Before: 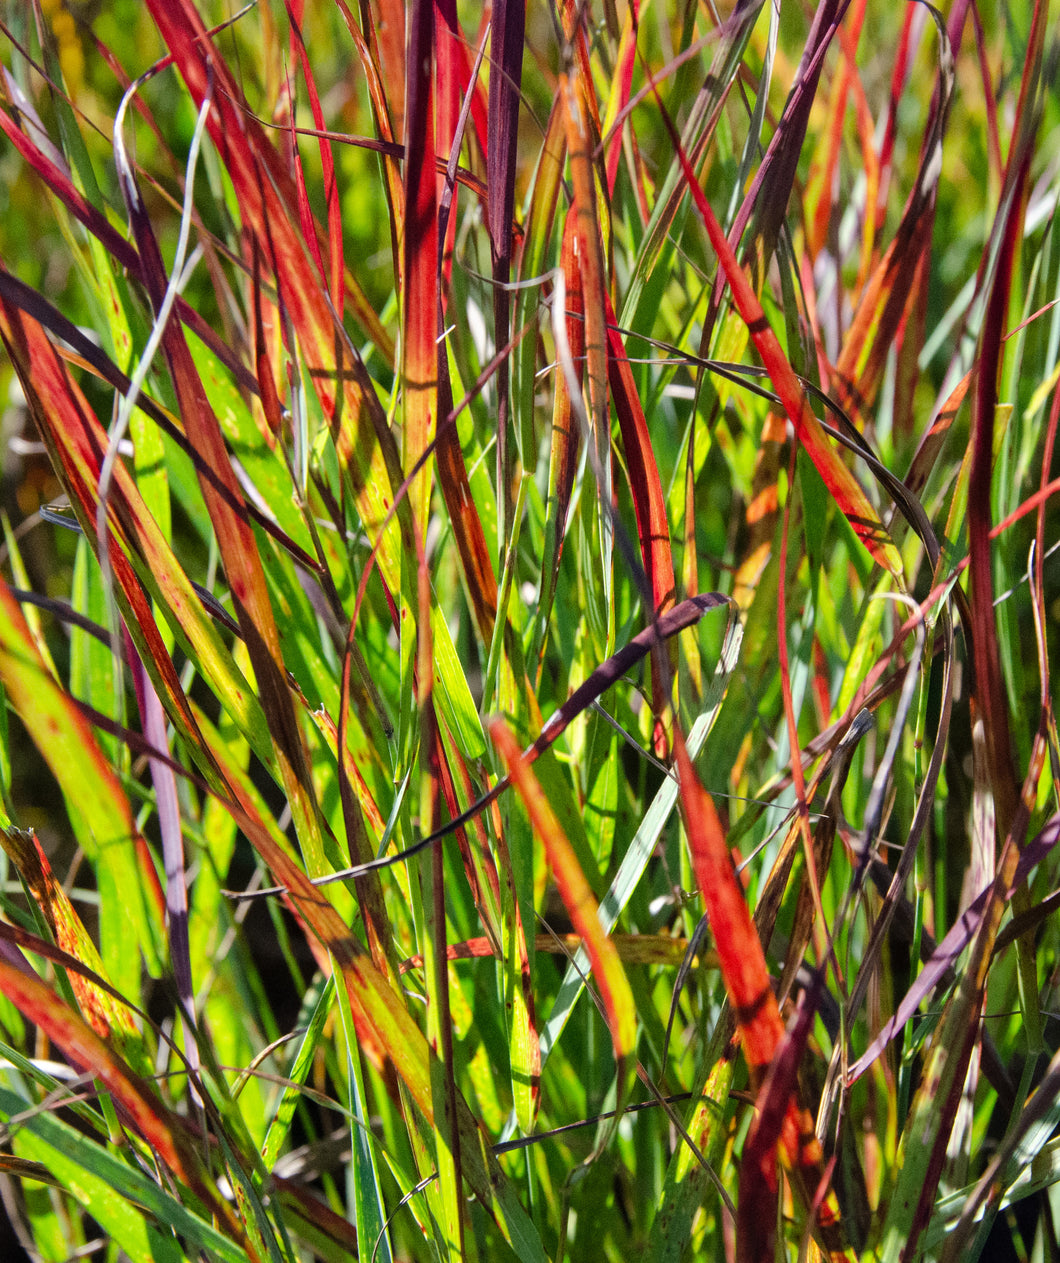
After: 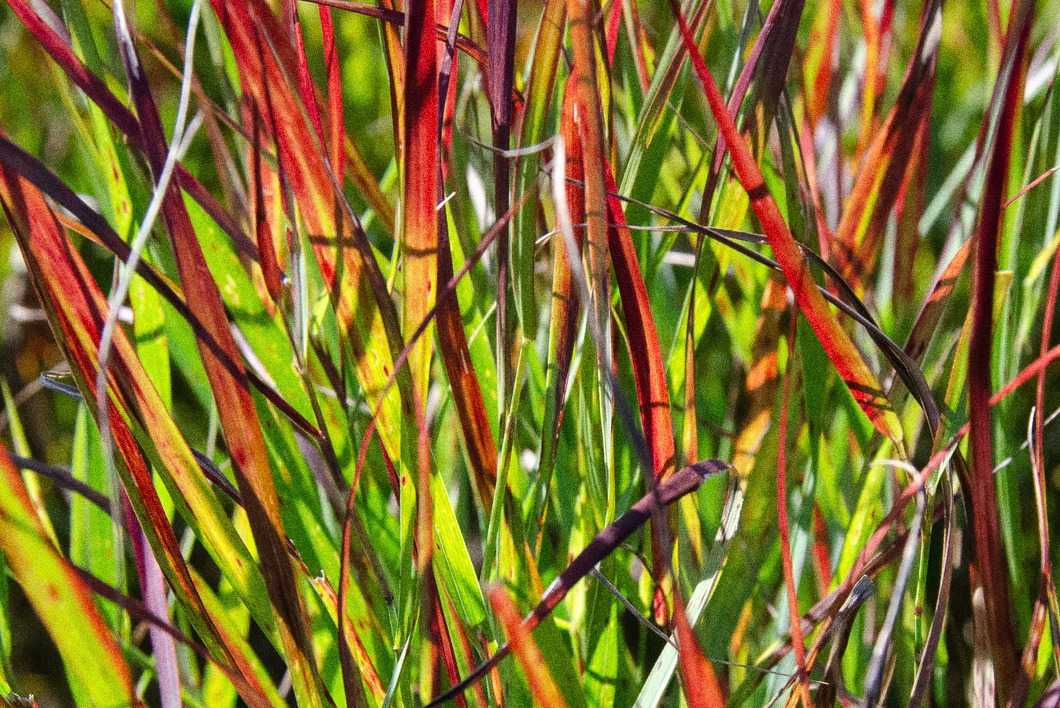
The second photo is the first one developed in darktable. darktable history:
crop and rotate: top 10.605%, bottom 33.274%
grain: coarseness 0.09 ISO, strength 40%
